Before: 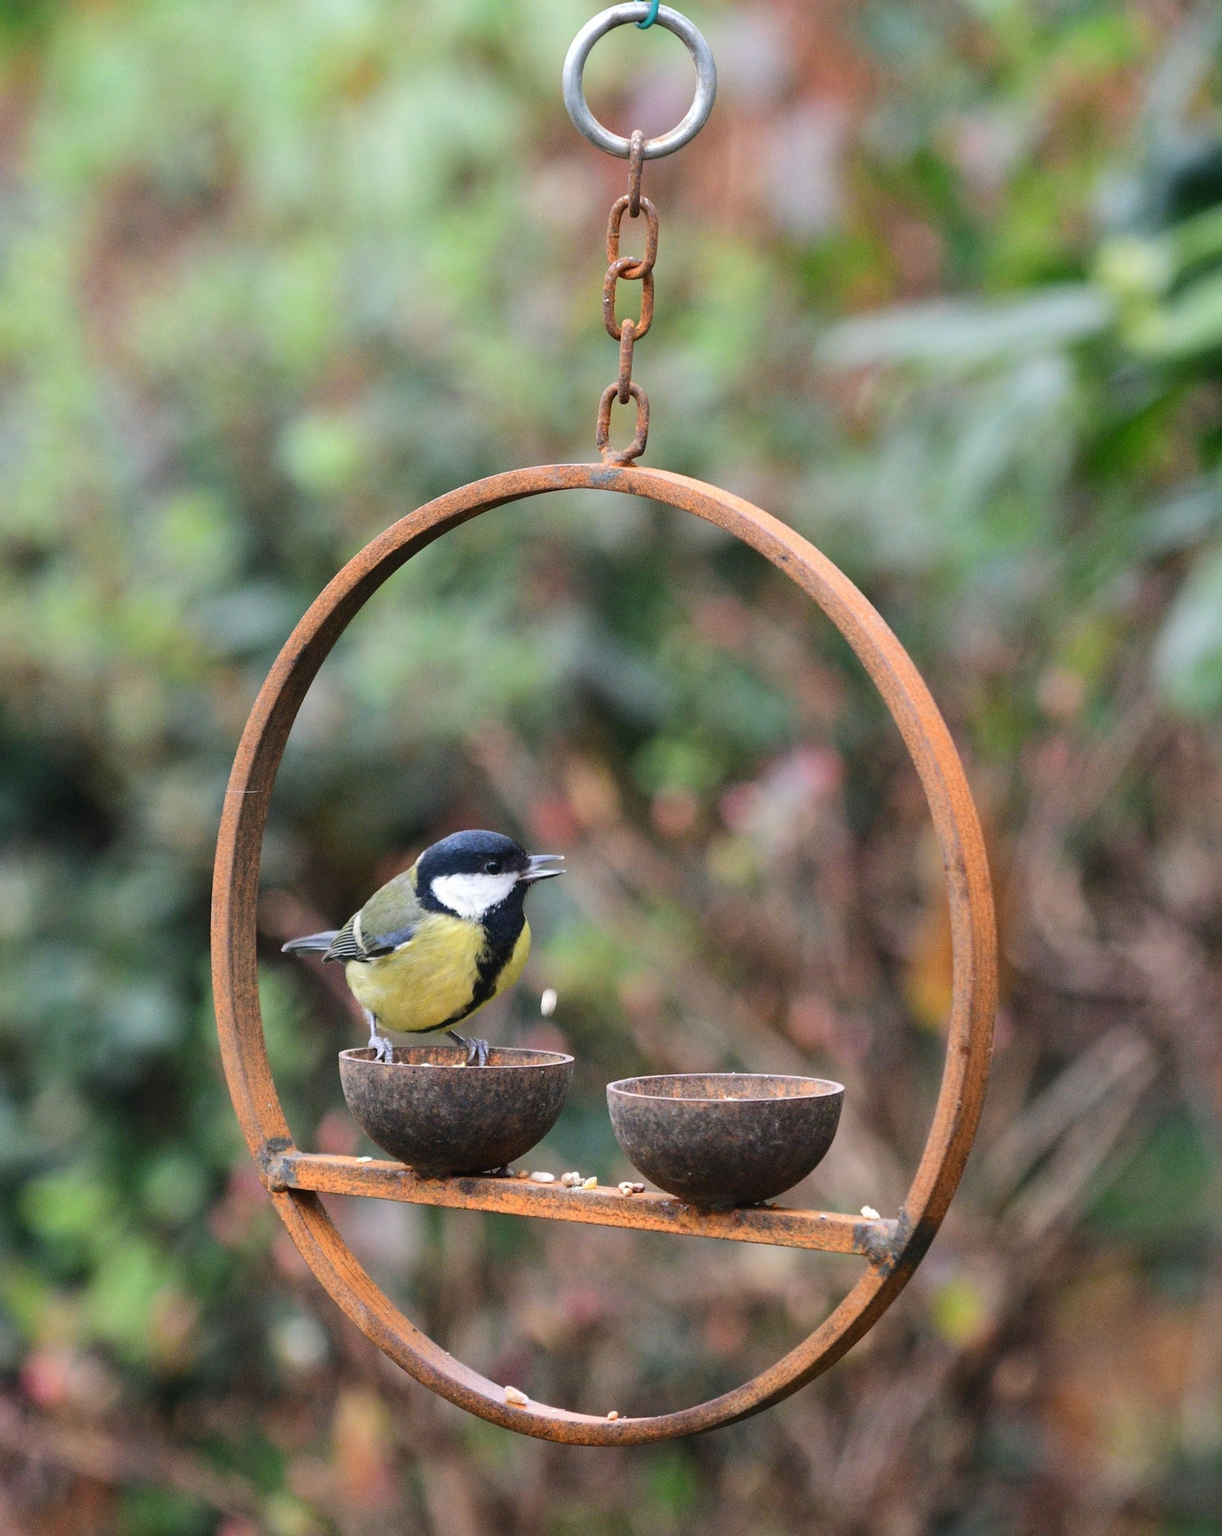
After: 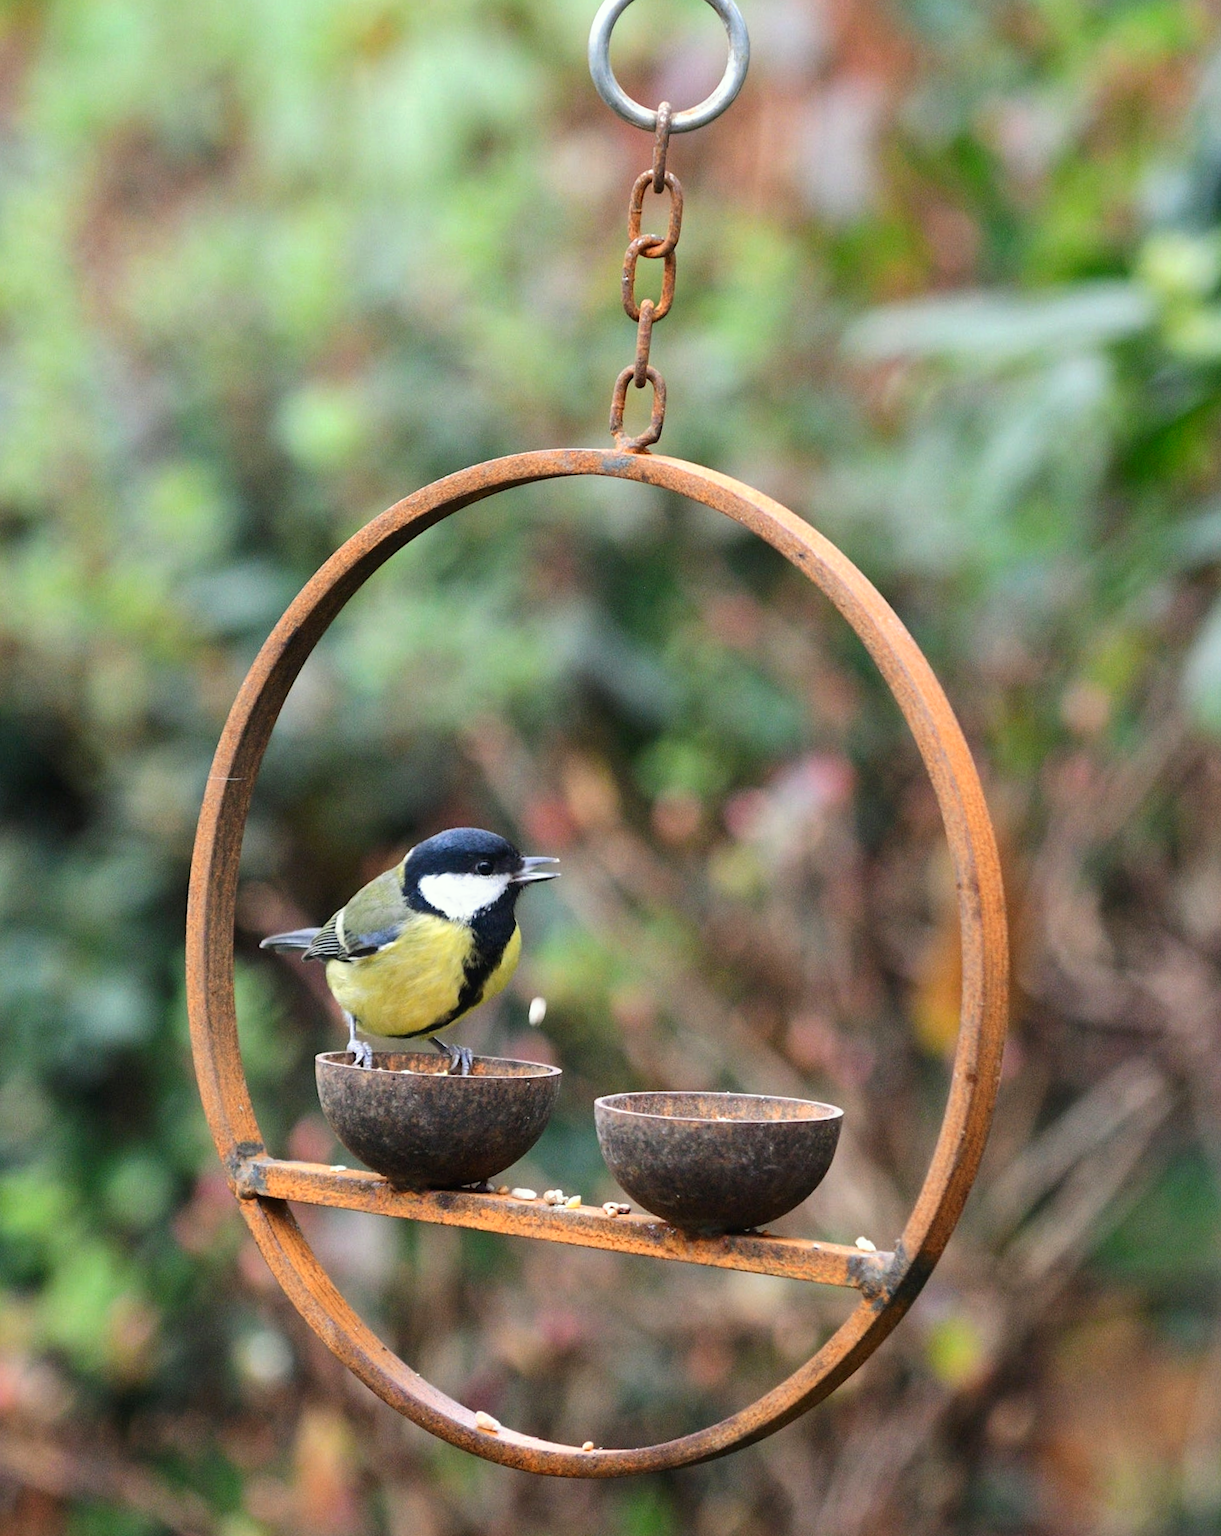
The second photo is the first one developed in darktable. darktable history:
exposure: black level correction 0.001, compensate exposure bias true, compensate highlight preservation false
tone curve: curves: ch0 [(0, 0) (0.003, 0.002) (0.011, 0.01) (0.025, 0.022) (0.044, 0.039) (0.069, 0.061) (0.1, 0.088) (0.136, 0.126) (0.177, 0.167) (0.224, 0.211) (0.277, 0.27) (0.335, 0.335) (0.399, 0.407) (0.468, 0.485) (0.543, 0.569) (0.623, 0.659) (0.709, 0.756) (0.801, 0.851) (0.898, 0.961) (1, 1)], preserve colors none
crop and rotate: angle -2.17°
color correction: highlights a* -2.6, highlights b* 2.31
